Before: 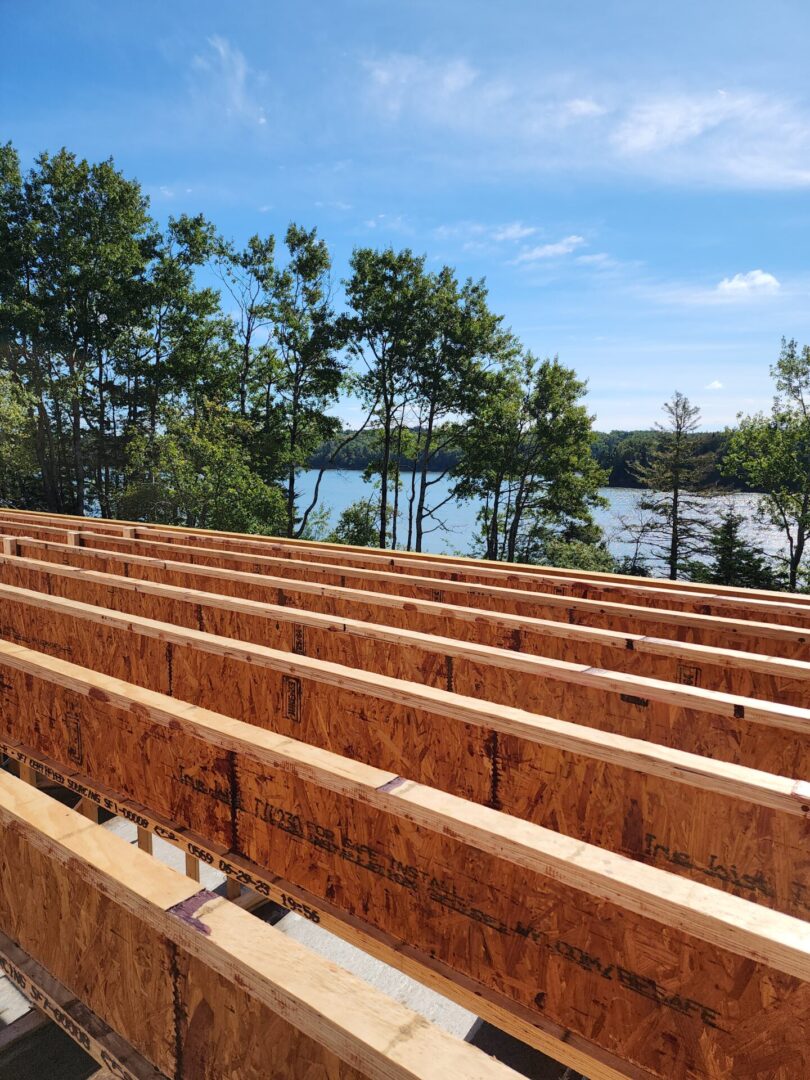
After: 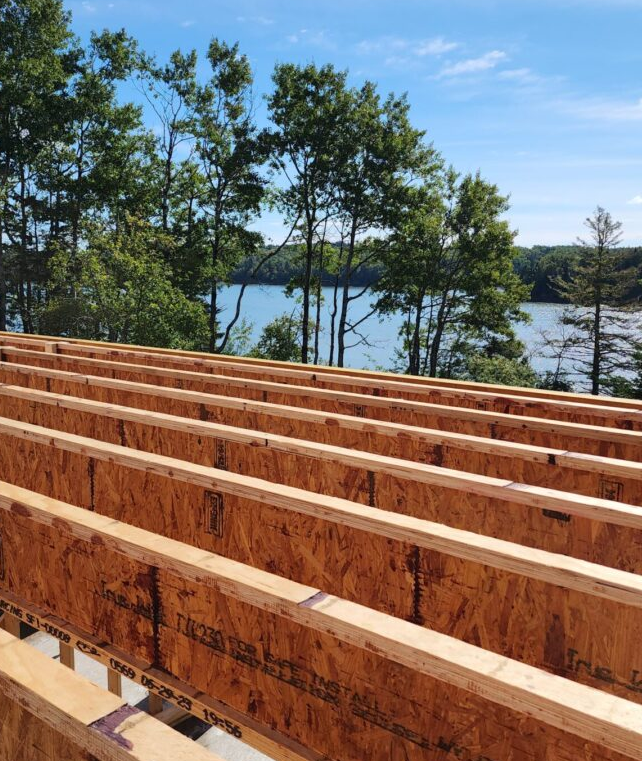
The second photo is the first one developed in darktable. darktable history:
crop: left 9.652%, top 17.2%, right 11.078%, bottom 12.323%
